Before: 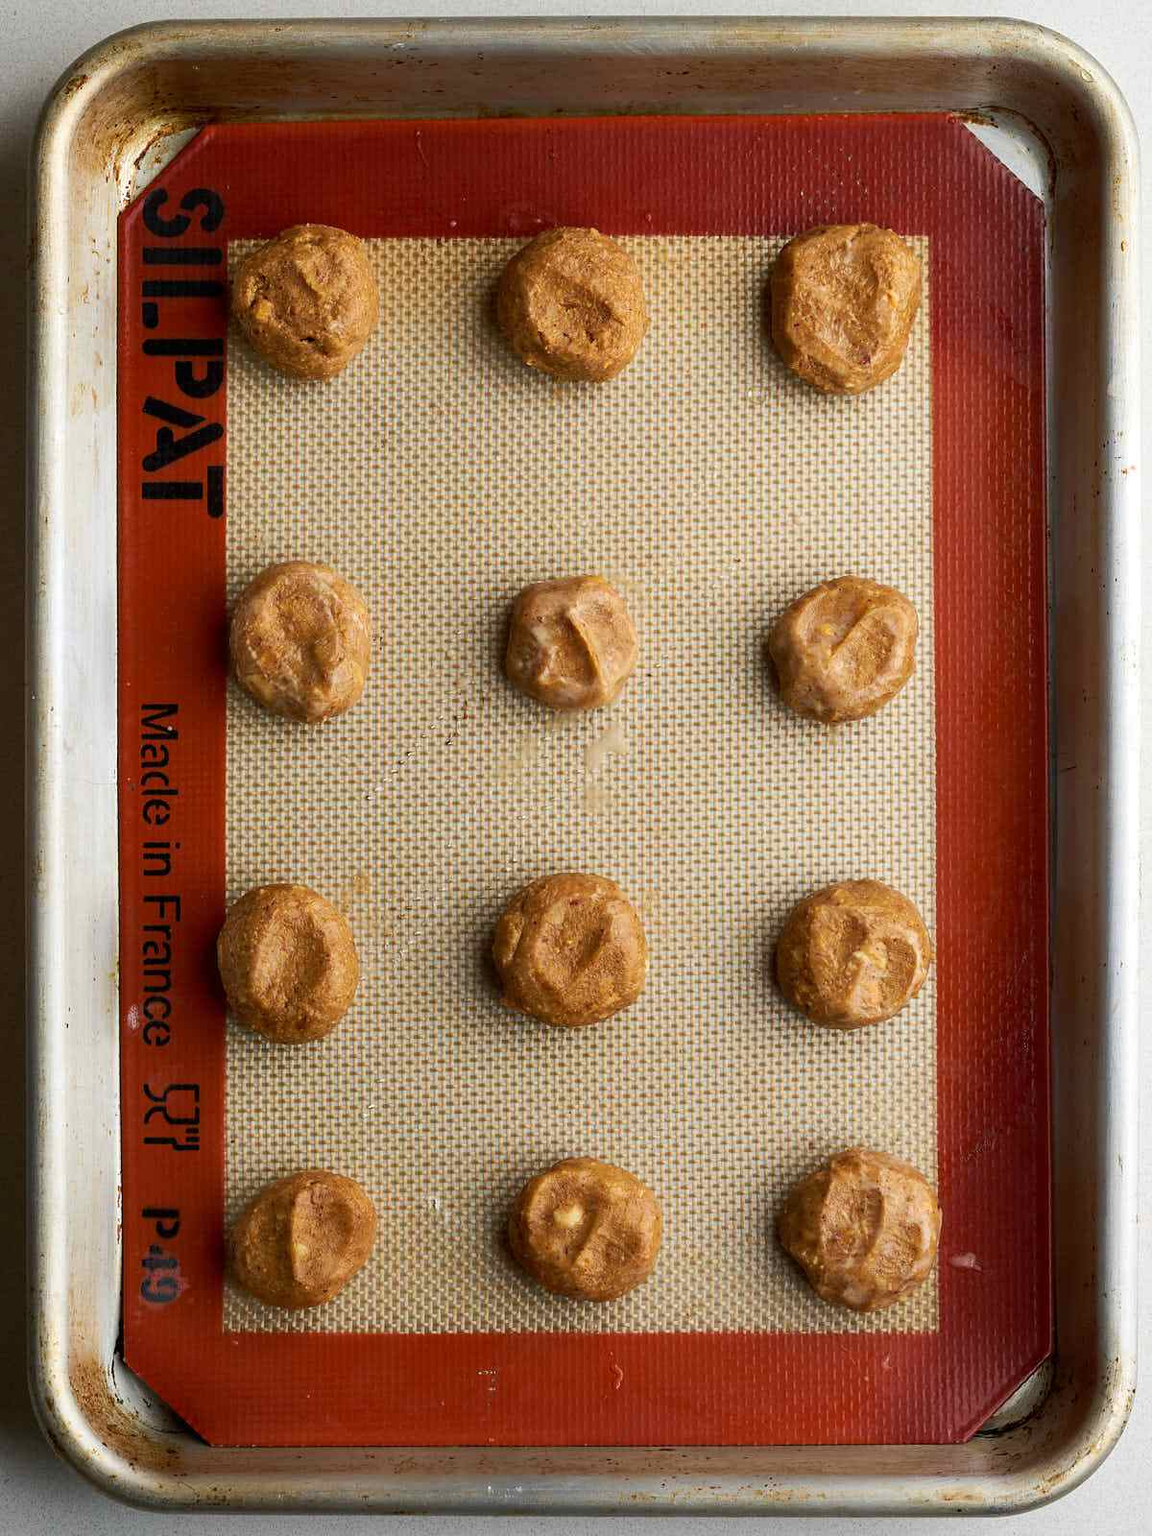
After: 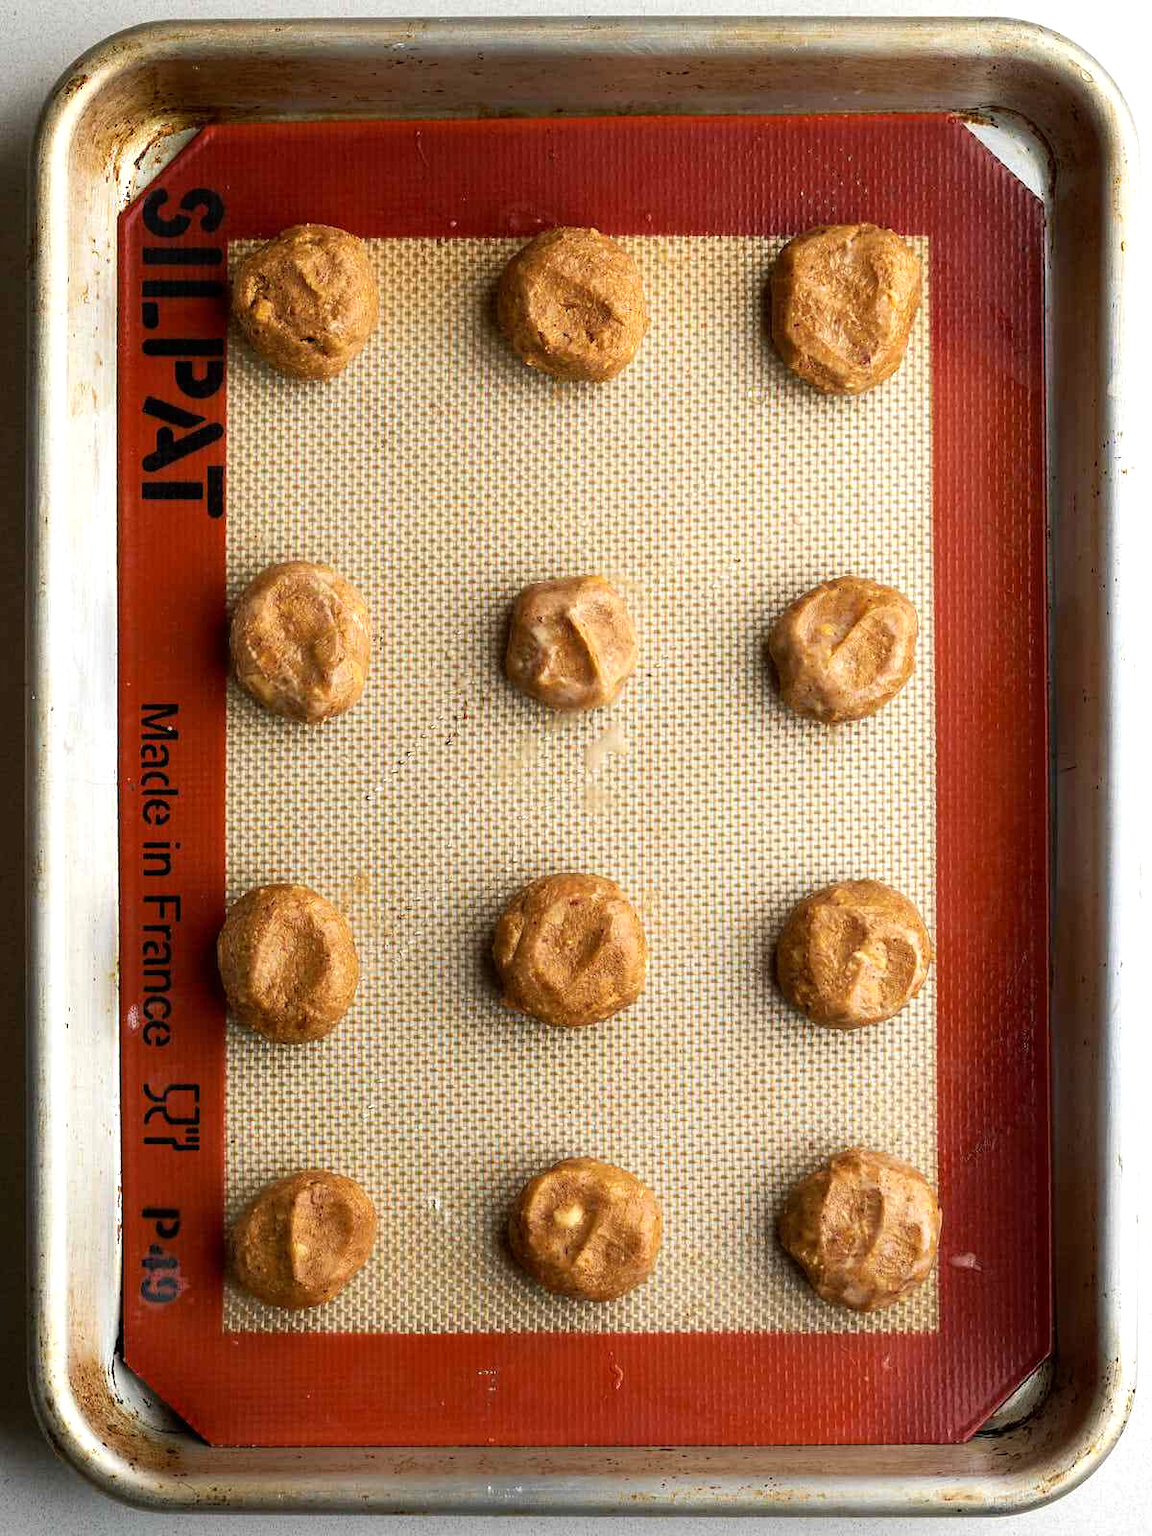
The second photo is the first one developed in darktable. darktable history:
tone equalizer: -8 EV -0.394 EV, -7 EV -0.361 EV, -6 EV -0.343 EV, -5 EV -0.186 EV, -3 EV 0.247 EV, -2 EV 0.359 EV, -1 EV 0.414 EV, +0 EV 0.424 EV
